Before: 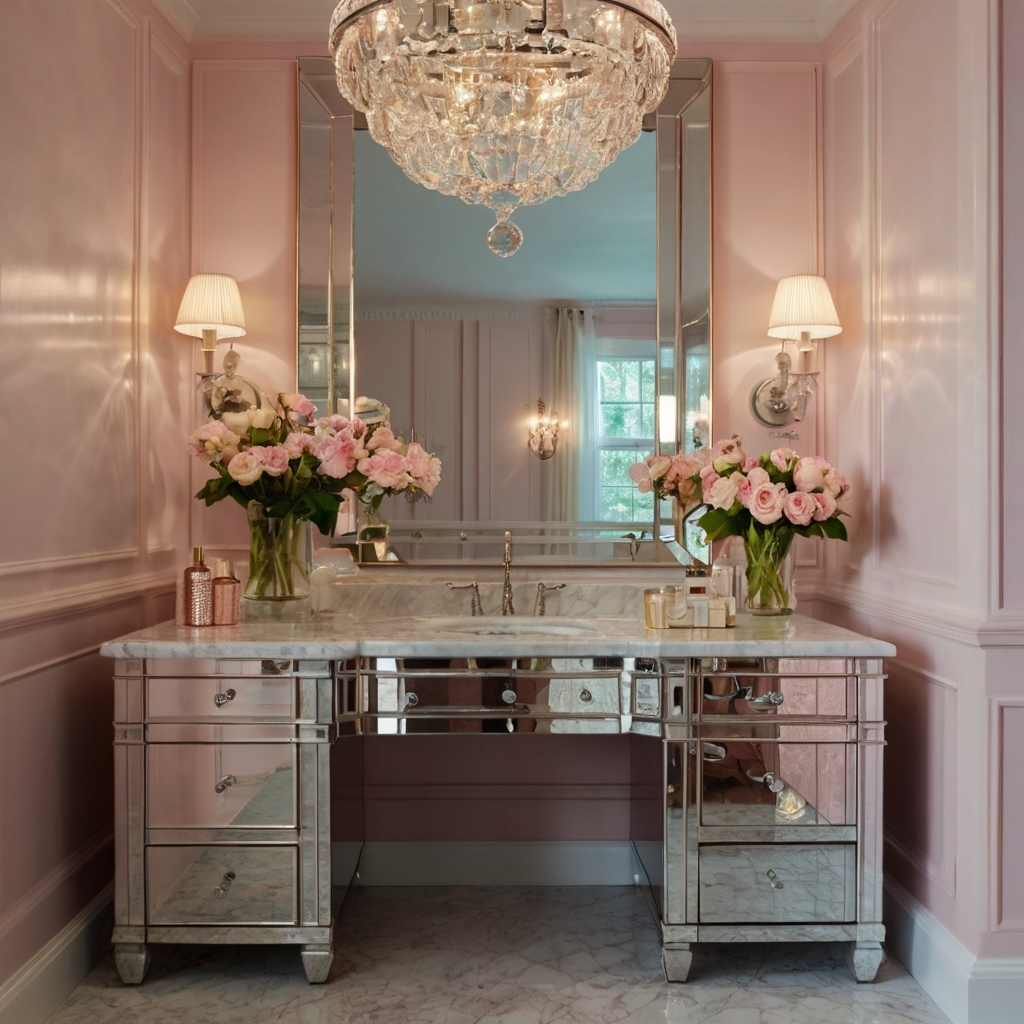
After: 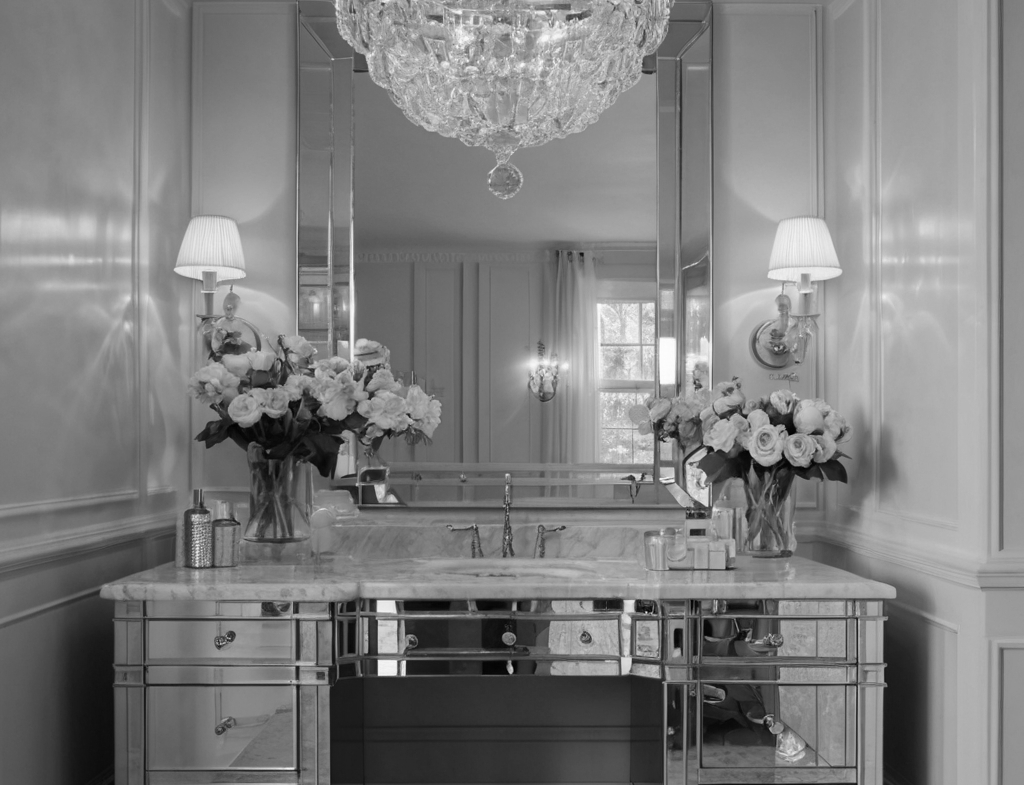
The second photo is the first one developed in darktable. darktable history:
crop: top 5.667%, bottom 17.637%
monochrome: size 1
